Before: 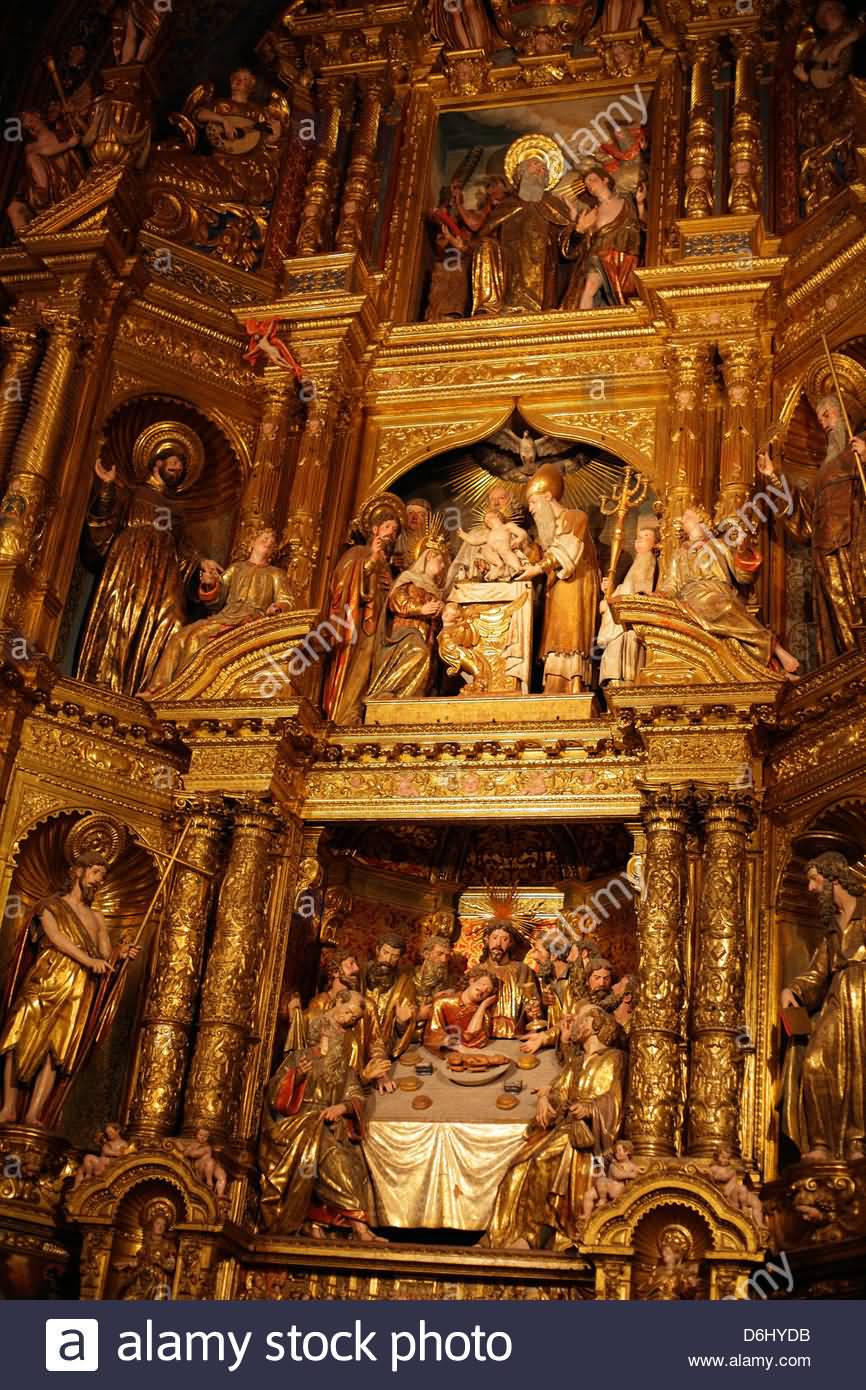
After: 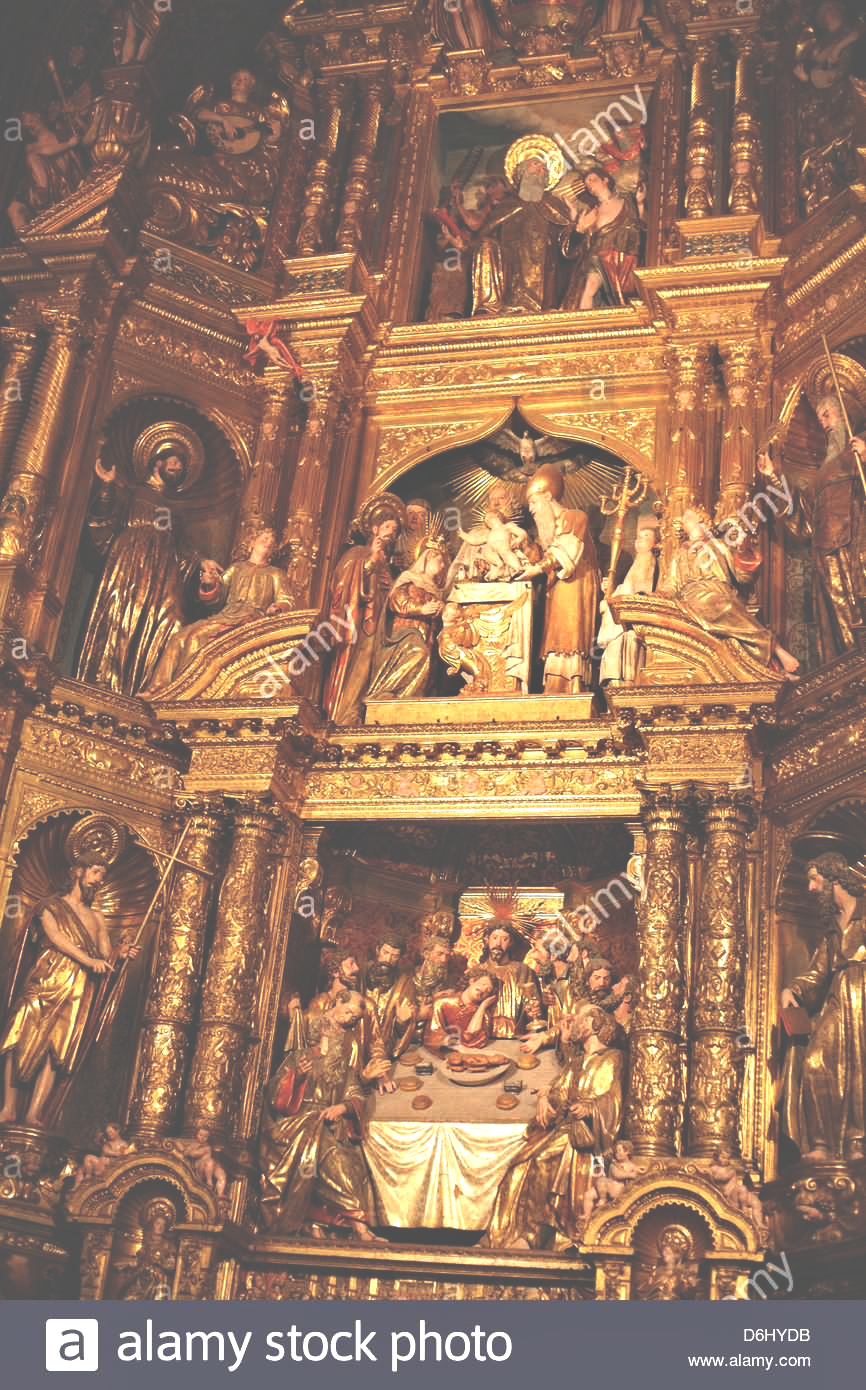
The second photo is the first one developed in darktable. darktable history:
exposure: black level correction -0.071, exposure 0.5 EV, compensate highlight preservation false
contrast equalizer: y [[0.524, 0.538, 0.547, 0.548, 0.538, 0.524], [0.5 ×6], [0.5 ×6], [0 ×6], [0 ×6]]
